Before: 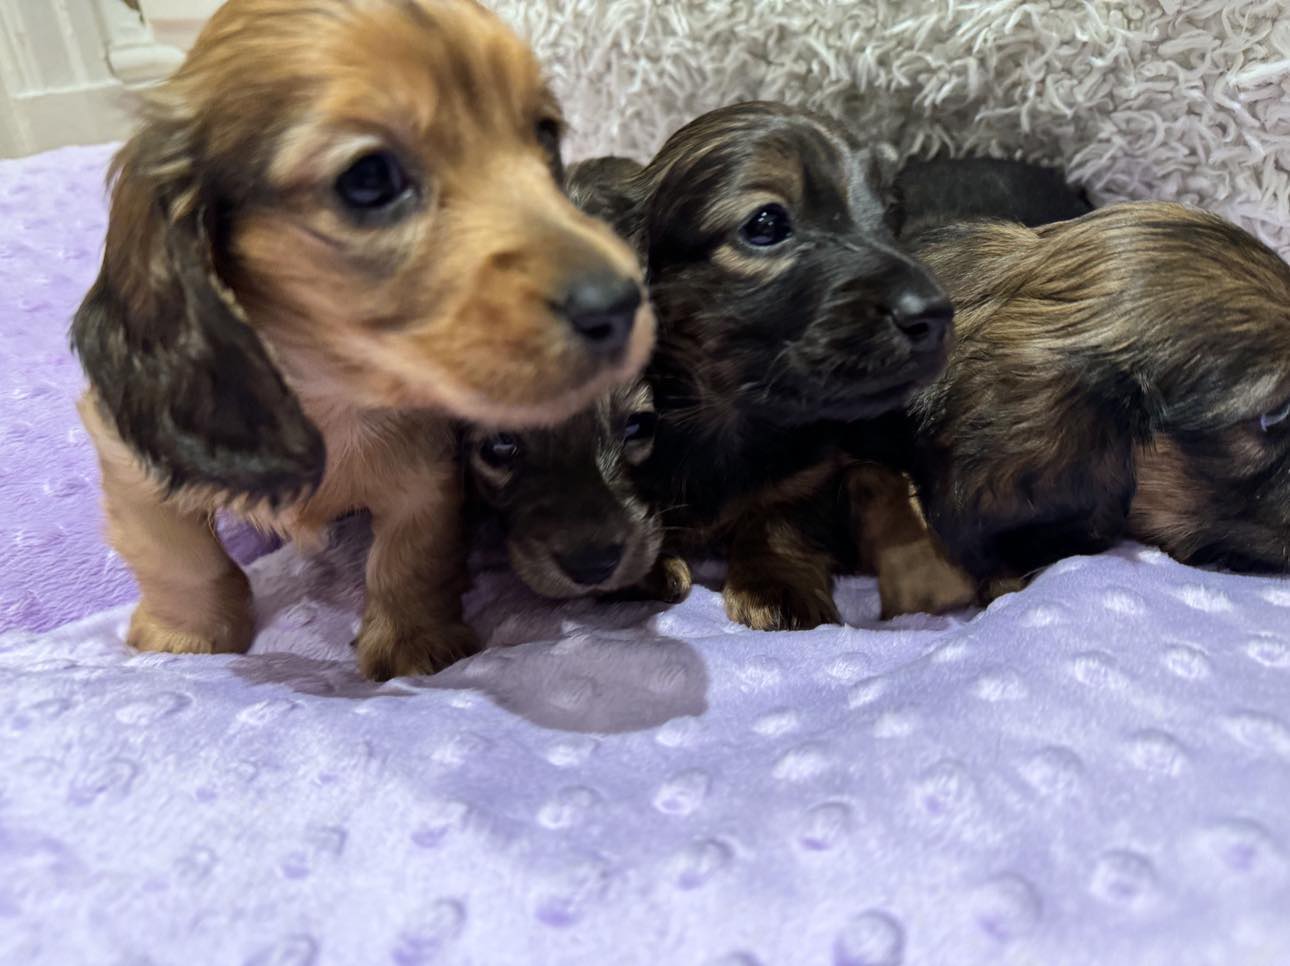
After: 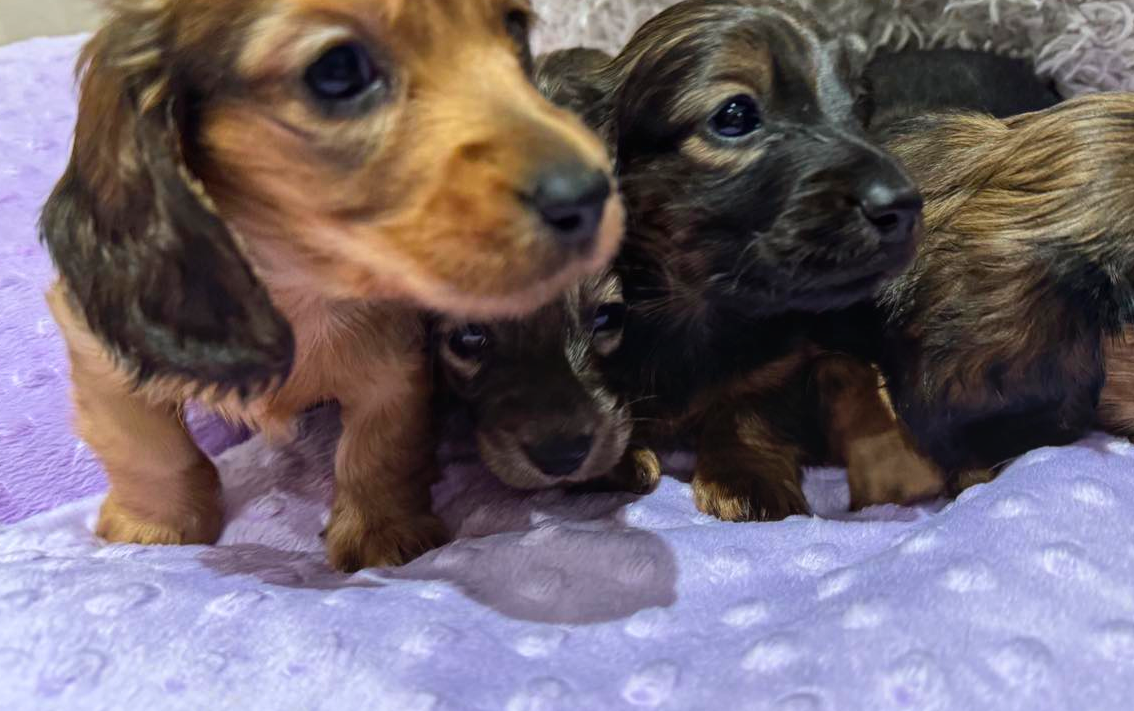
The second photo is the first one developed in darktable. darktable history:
contrast brightness saturation: contrast 0.04, saturation 0.16
crop and rotate: left 2.425%, top 11.305%, right 9.6%, bottom 15.08%
local contrast: detail 110%
